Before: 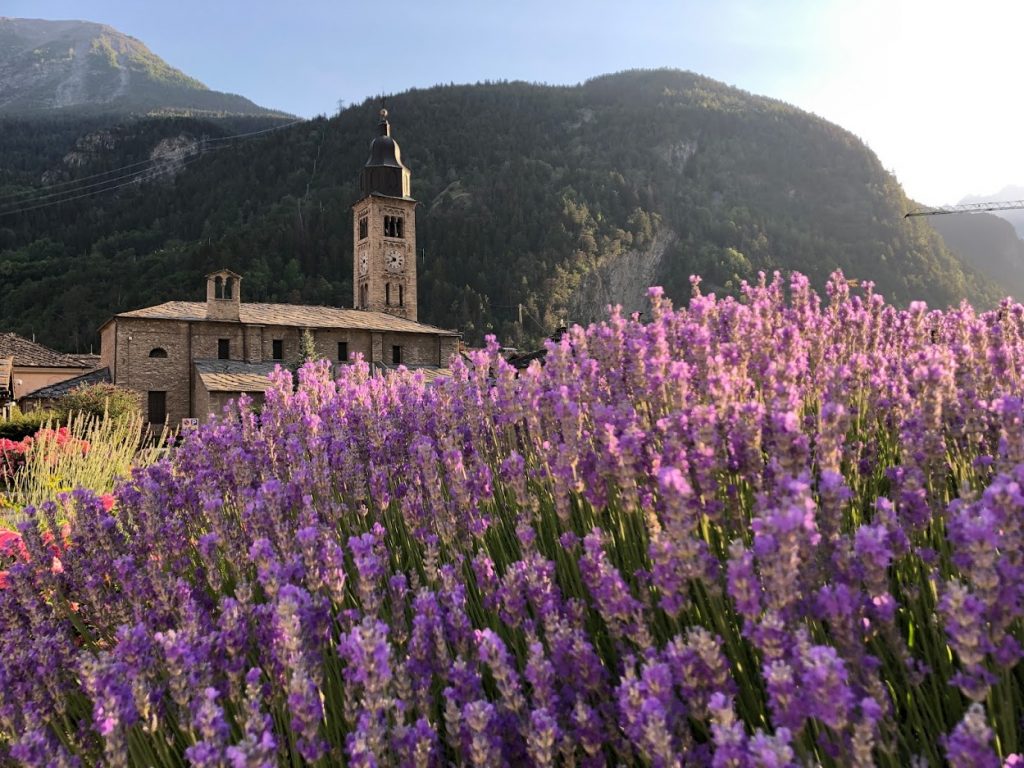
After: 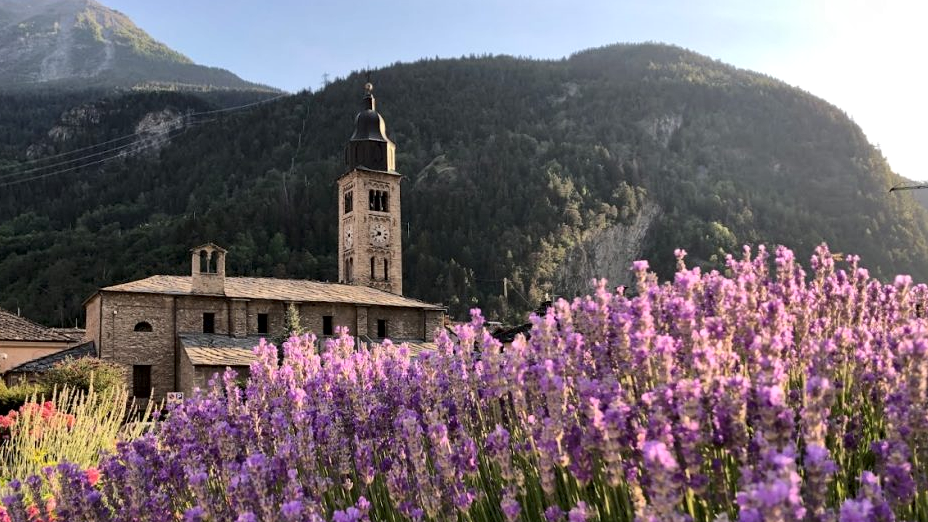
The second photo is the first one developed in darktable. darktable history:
crop: left 1.509%, top 3.452%, right 7.696%, bottom 28.452%
local contrast: mode bilateral grid, contrast 25, coarseness 47, detail 151%, midtone range 0.2
